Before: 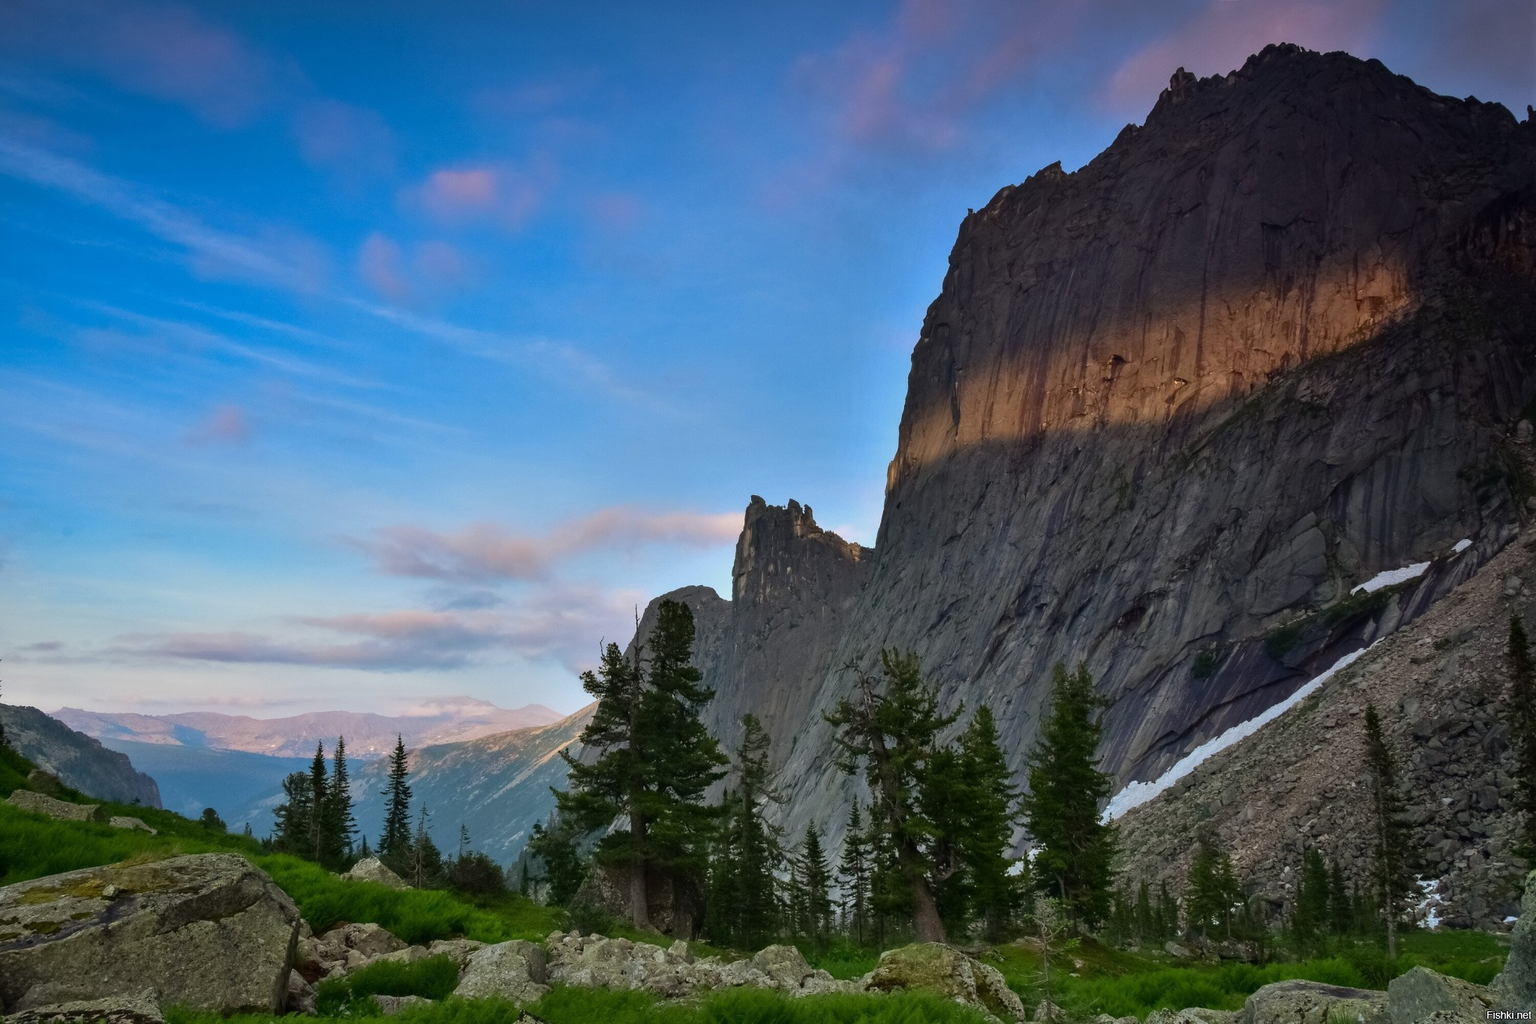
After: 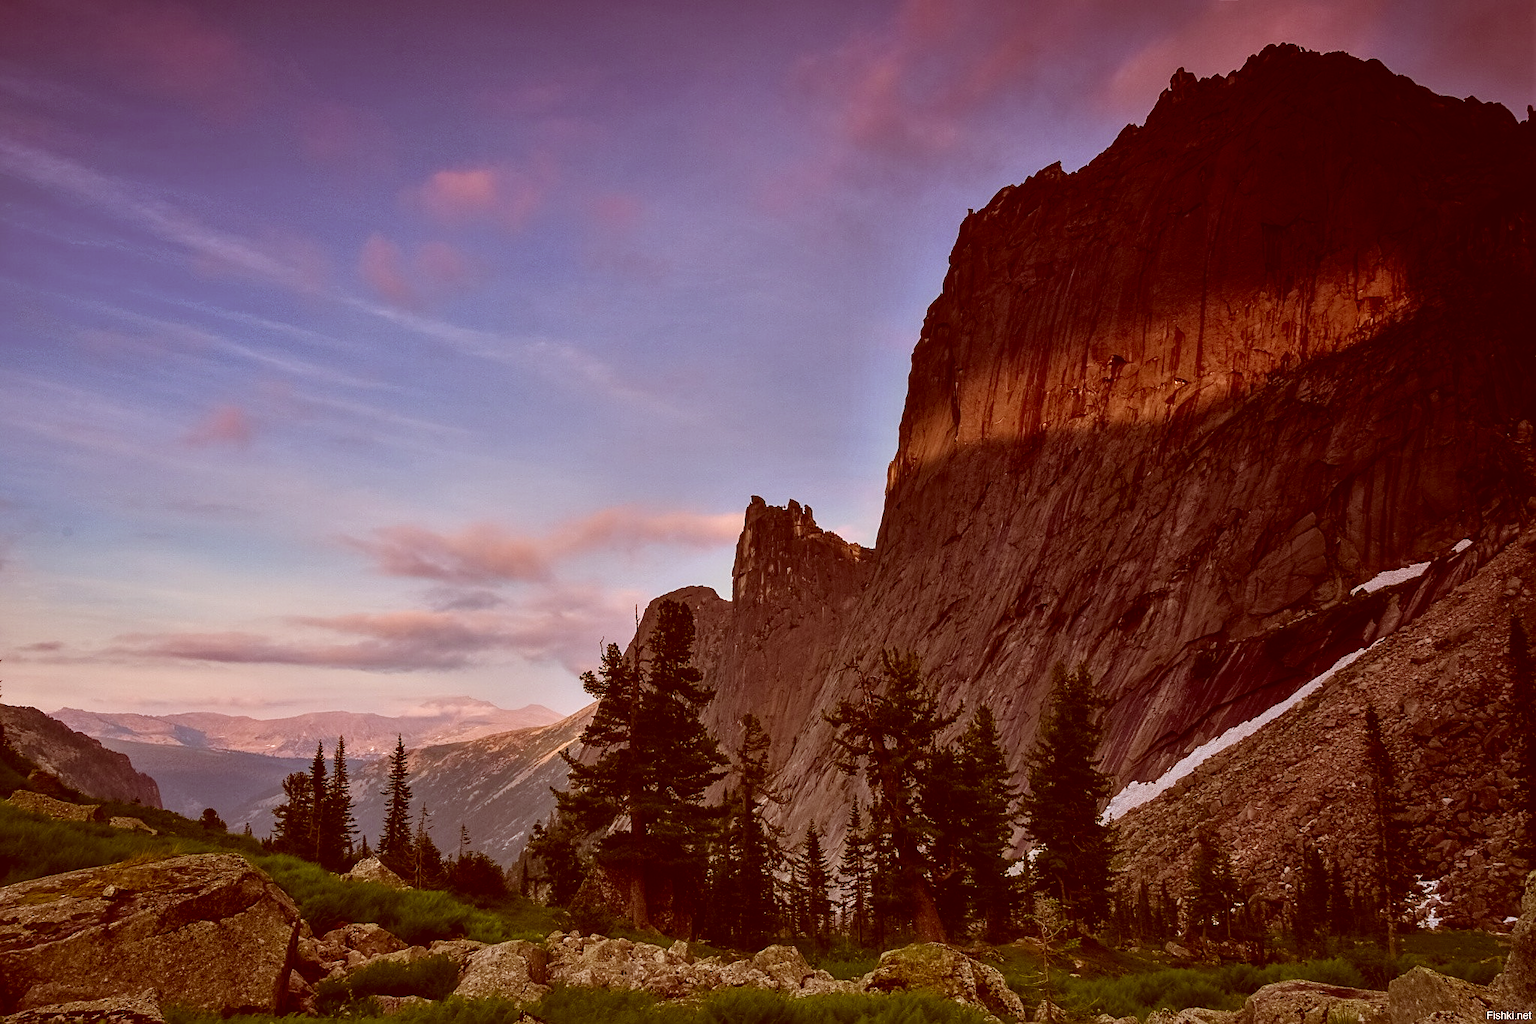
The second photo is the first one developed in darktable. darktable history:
color correction: highlights a* 9.41, highlights b* 8.48, shadows a* 39.63, shadows b* 39.61, saturation 0.796
local contrast: detail 114%
contrast brightness saturation: contrast 0.129, brightness -0.062, saturation 0.162
sharpen: on, module defaults
